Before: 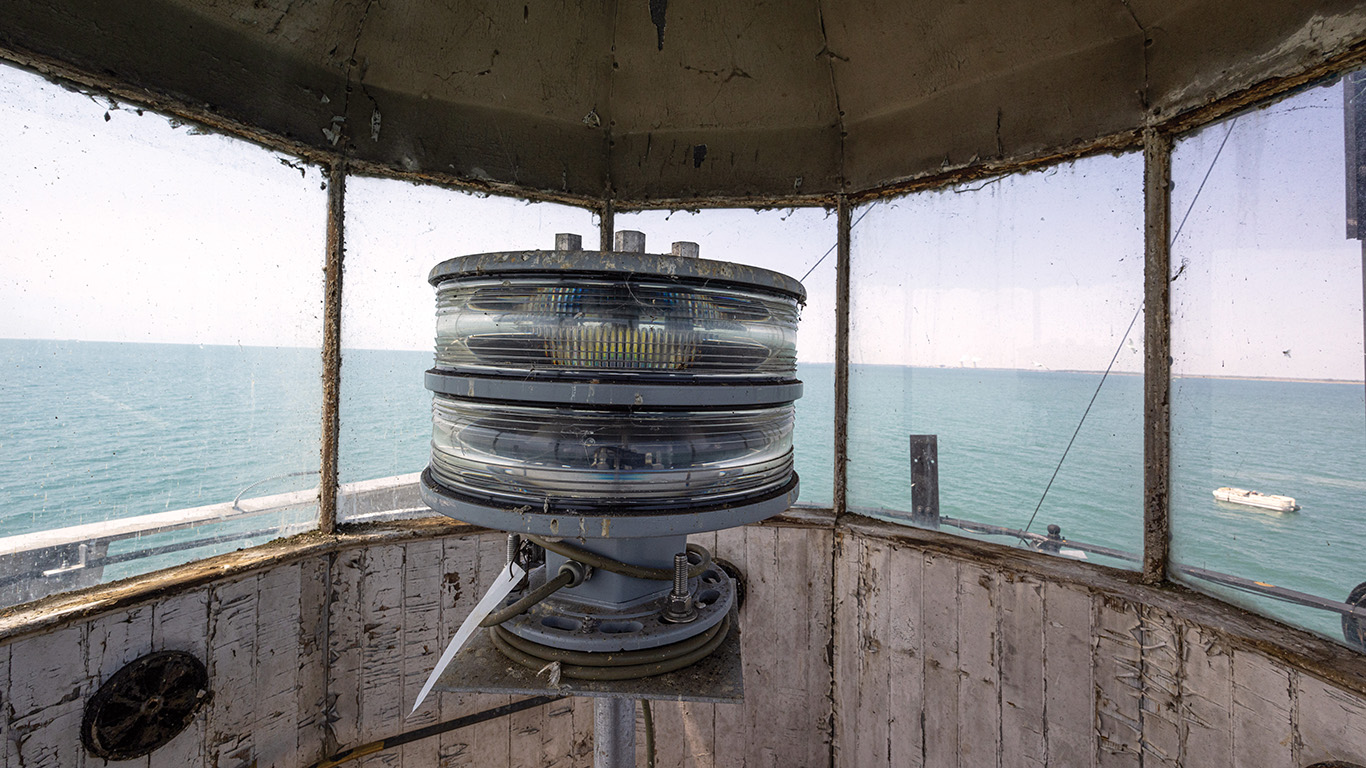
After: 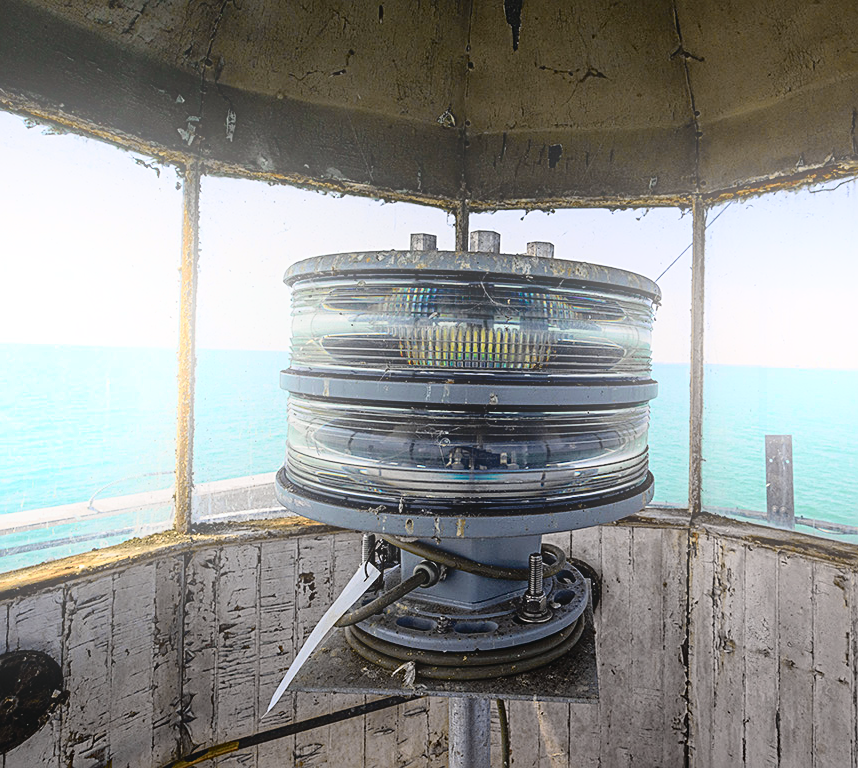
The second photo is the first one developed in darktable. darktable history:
bloom: on, module defaults
crop: left 10.644%, right 26.528%
sharpen: on, module defaults
tone curve: curves: ch0 [(0, 0.022) (0.114, 0.088) (0.282, 0.316) (0.446, 0.511) (0.613, 0.693) (0.786, 0.843) (0.999, 0.949)]; ch1 [(0, 0) (0.395, 0.343) (0.463, 0.427) (0.486, 0.474) (0.503, 0.5) (0.535, 0.522) (0.555, 0.566) (0.594, 0.614) (0.755, 0.793) (1, 1)]; ch2 [(0, 0) (0.369, 0.388) (0.449, 0.431) (0.501, 0.5) (0.528, 0.517) (0.561, 0.59) (0.612, 0.646) (0.697, 0.721) (1, 1)], color space Lab, independent channels, preserve colors none
